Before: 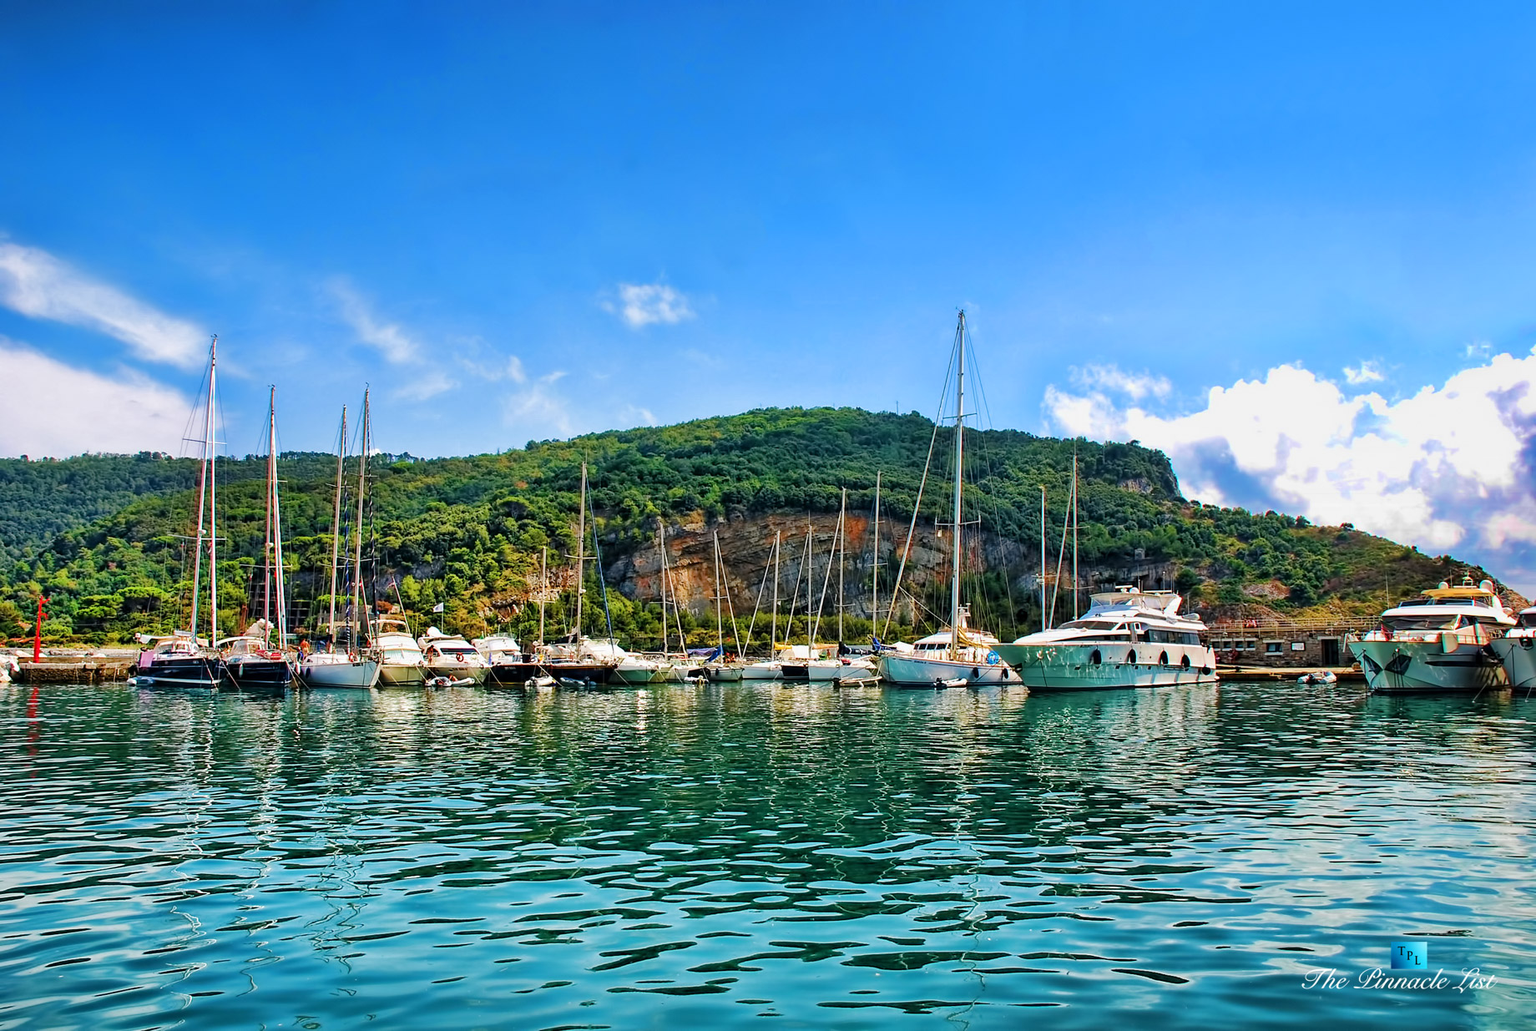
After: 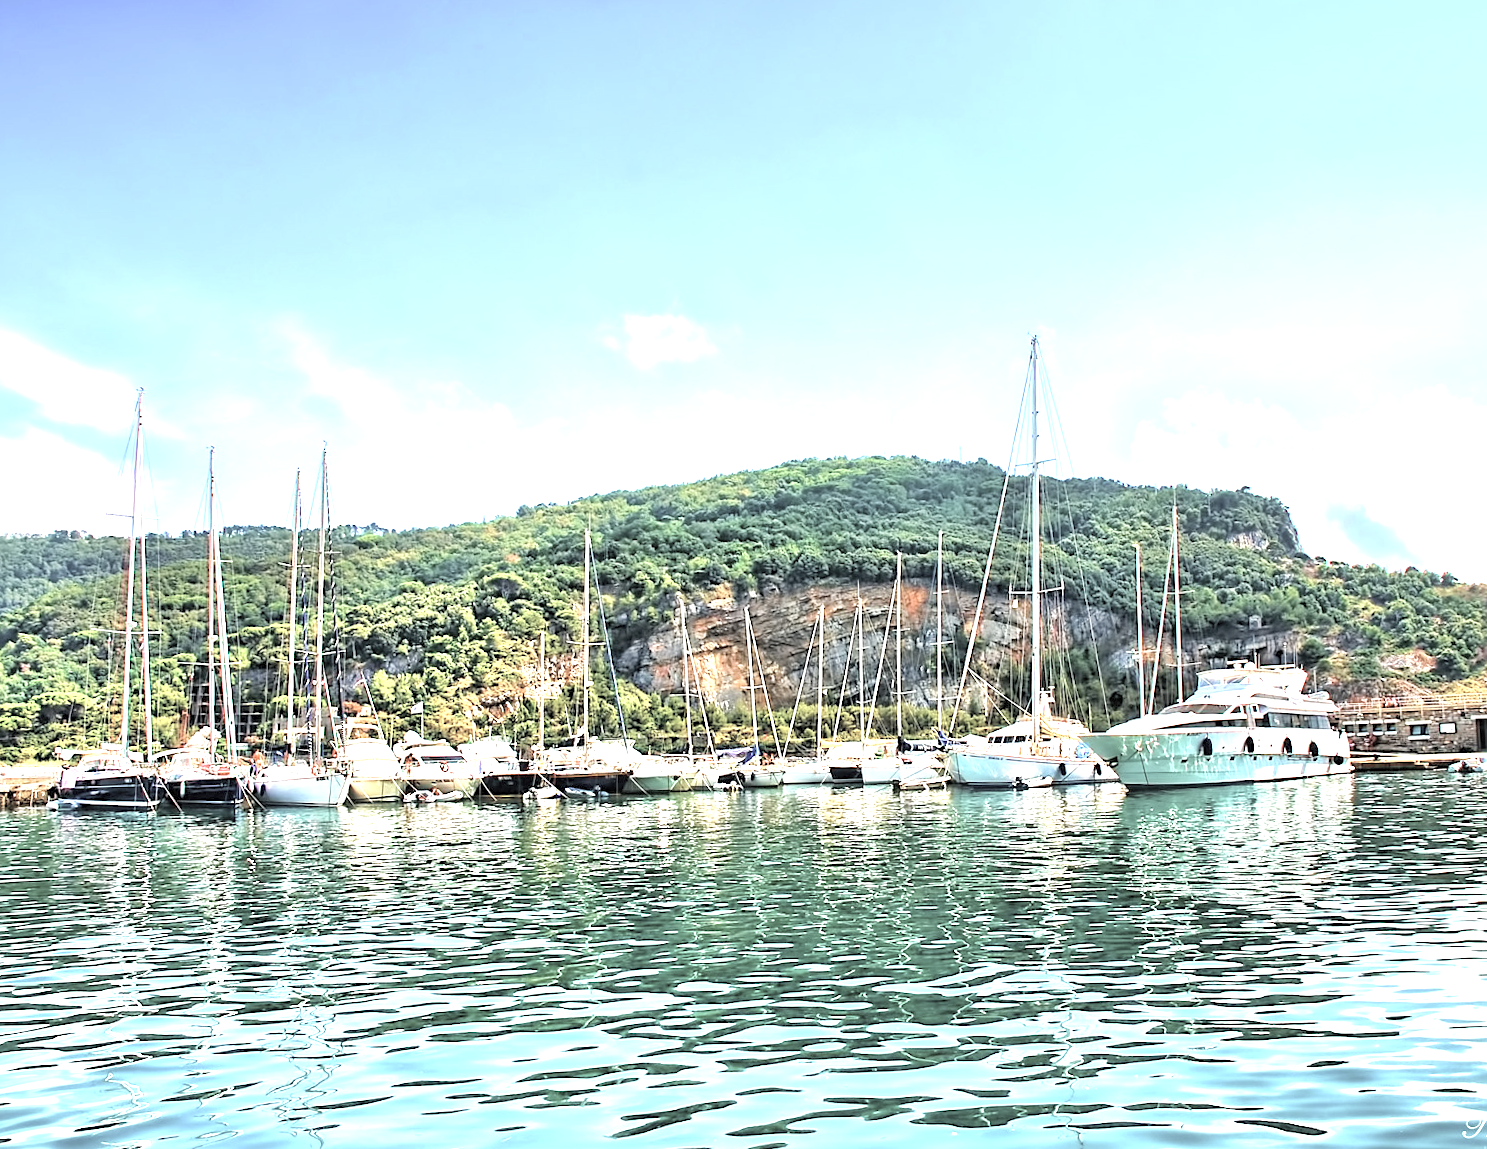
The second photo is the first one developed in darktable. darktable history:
crop and rotate: angle 1.46°, left 4.392%, top 0.718%, right 11.734%, bottom 2.679%
sharpen: amount 0.202
exposure: black level correction 0, exposure 1.683 EV, compensate highlight preservation false
contrast brightness saturation: brightness 0.186, saturation -0.496
